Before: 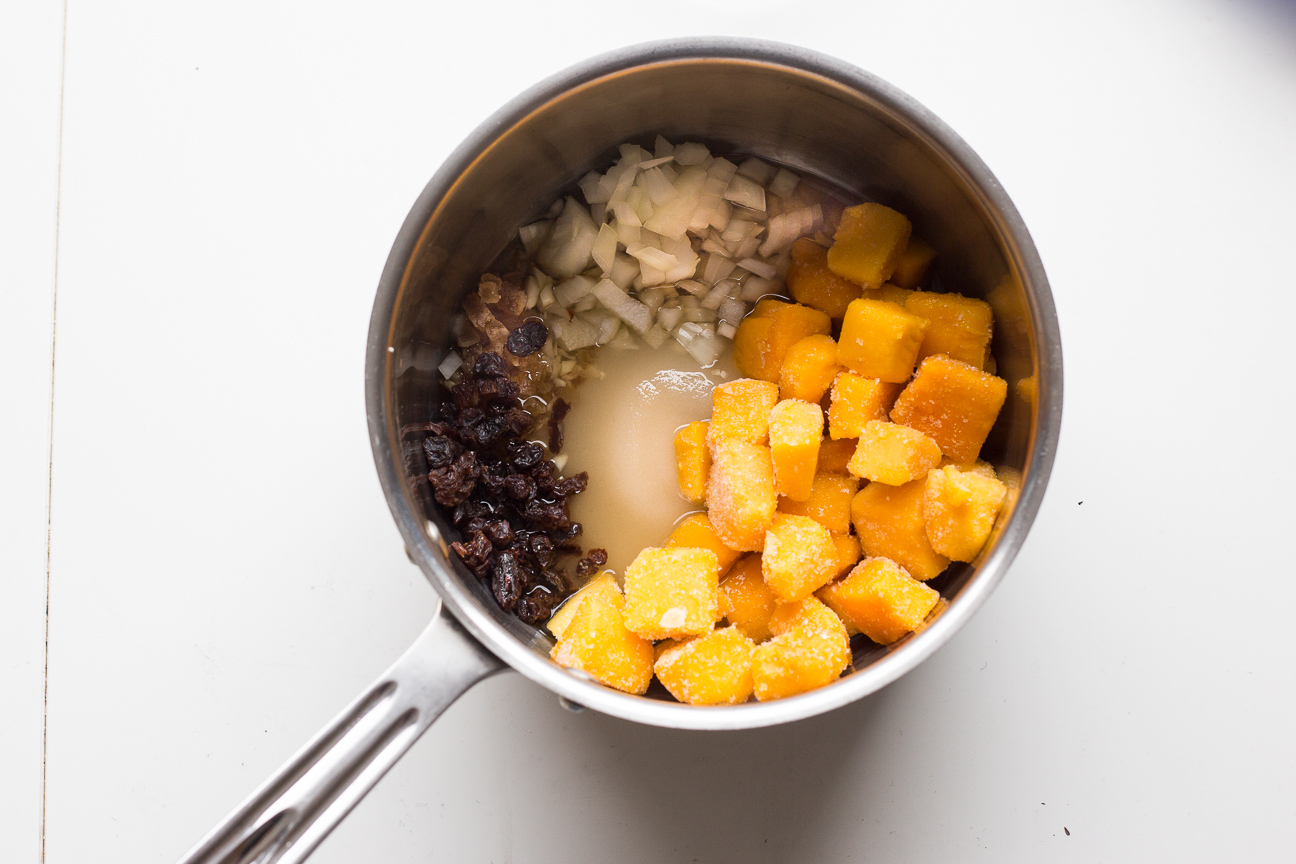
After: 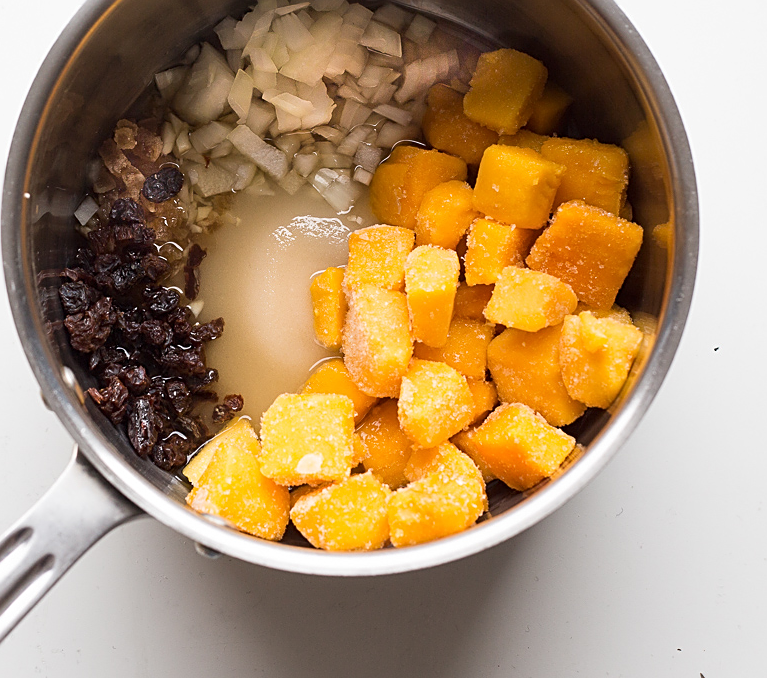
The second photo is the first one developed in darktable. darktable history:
sharpen: on, module defaults
crop and rotate: left 28.137%, top 17.836%, right 12.667%, bottom 3.637%
